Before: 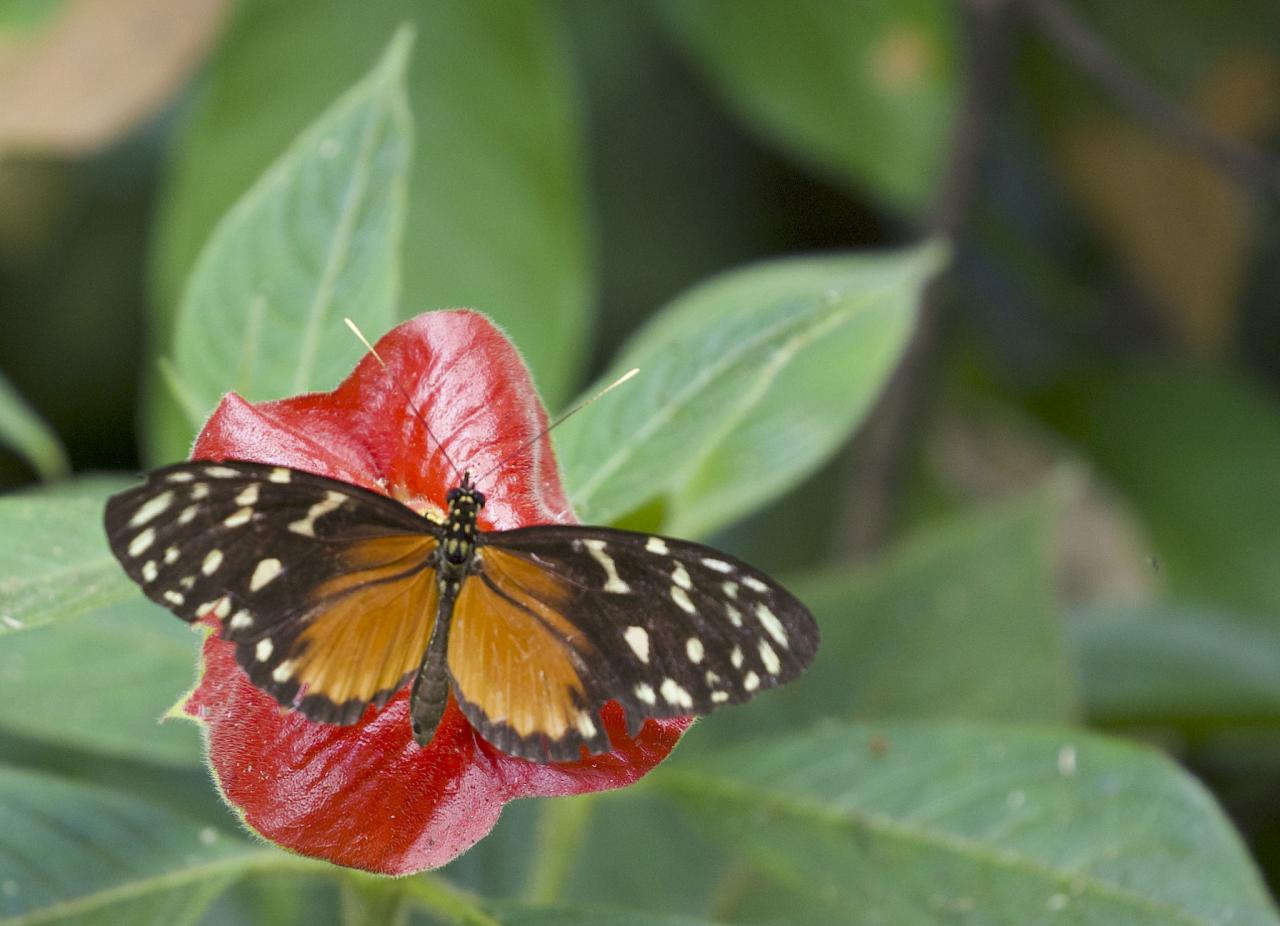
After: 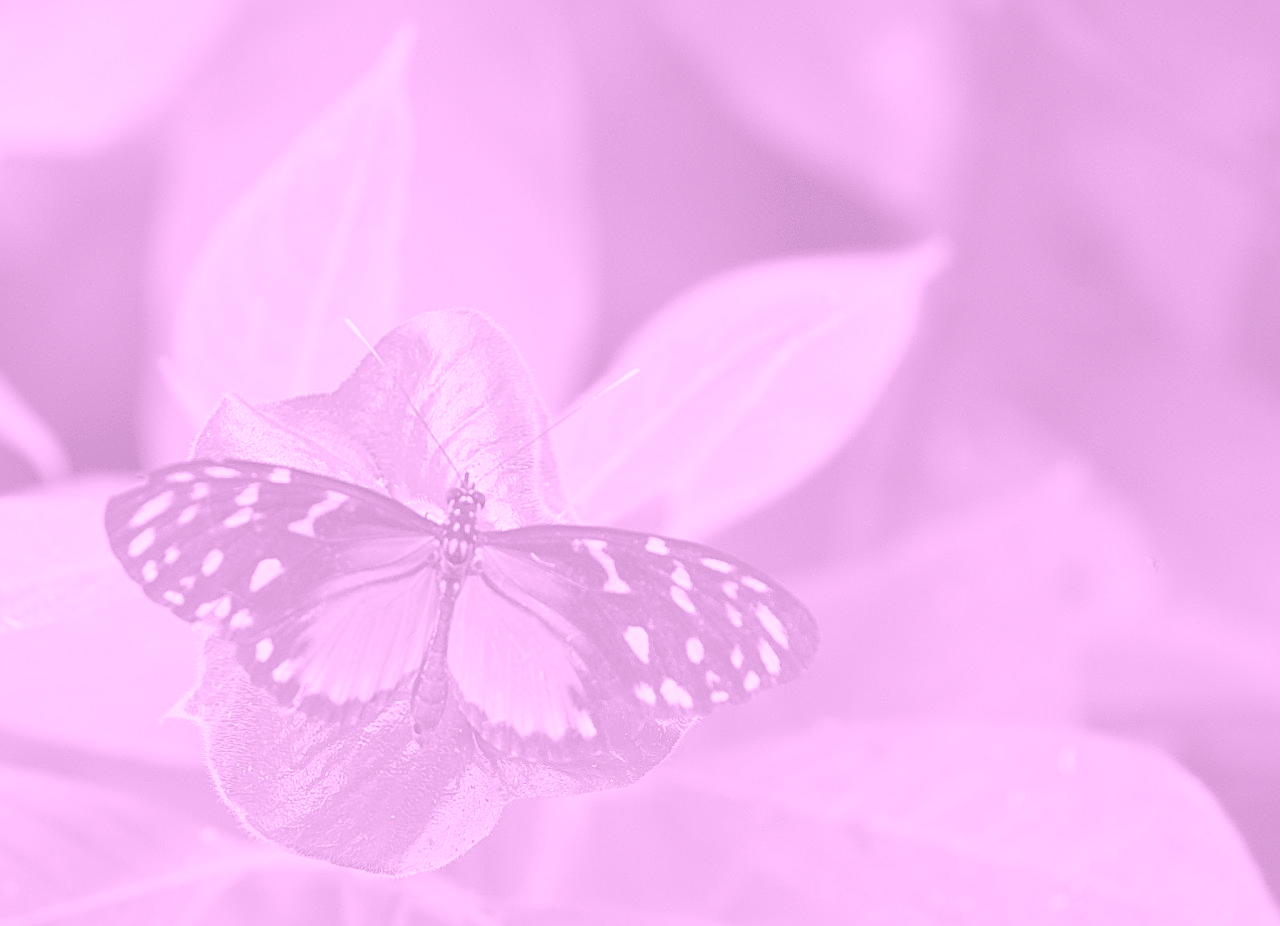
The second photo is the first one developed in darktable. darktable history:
sharpen: radius 2.531, amount 0.628
colorize: hue 331.2°, saturation 75%, source mix 30.28%, lightness 70.52%, version 1
